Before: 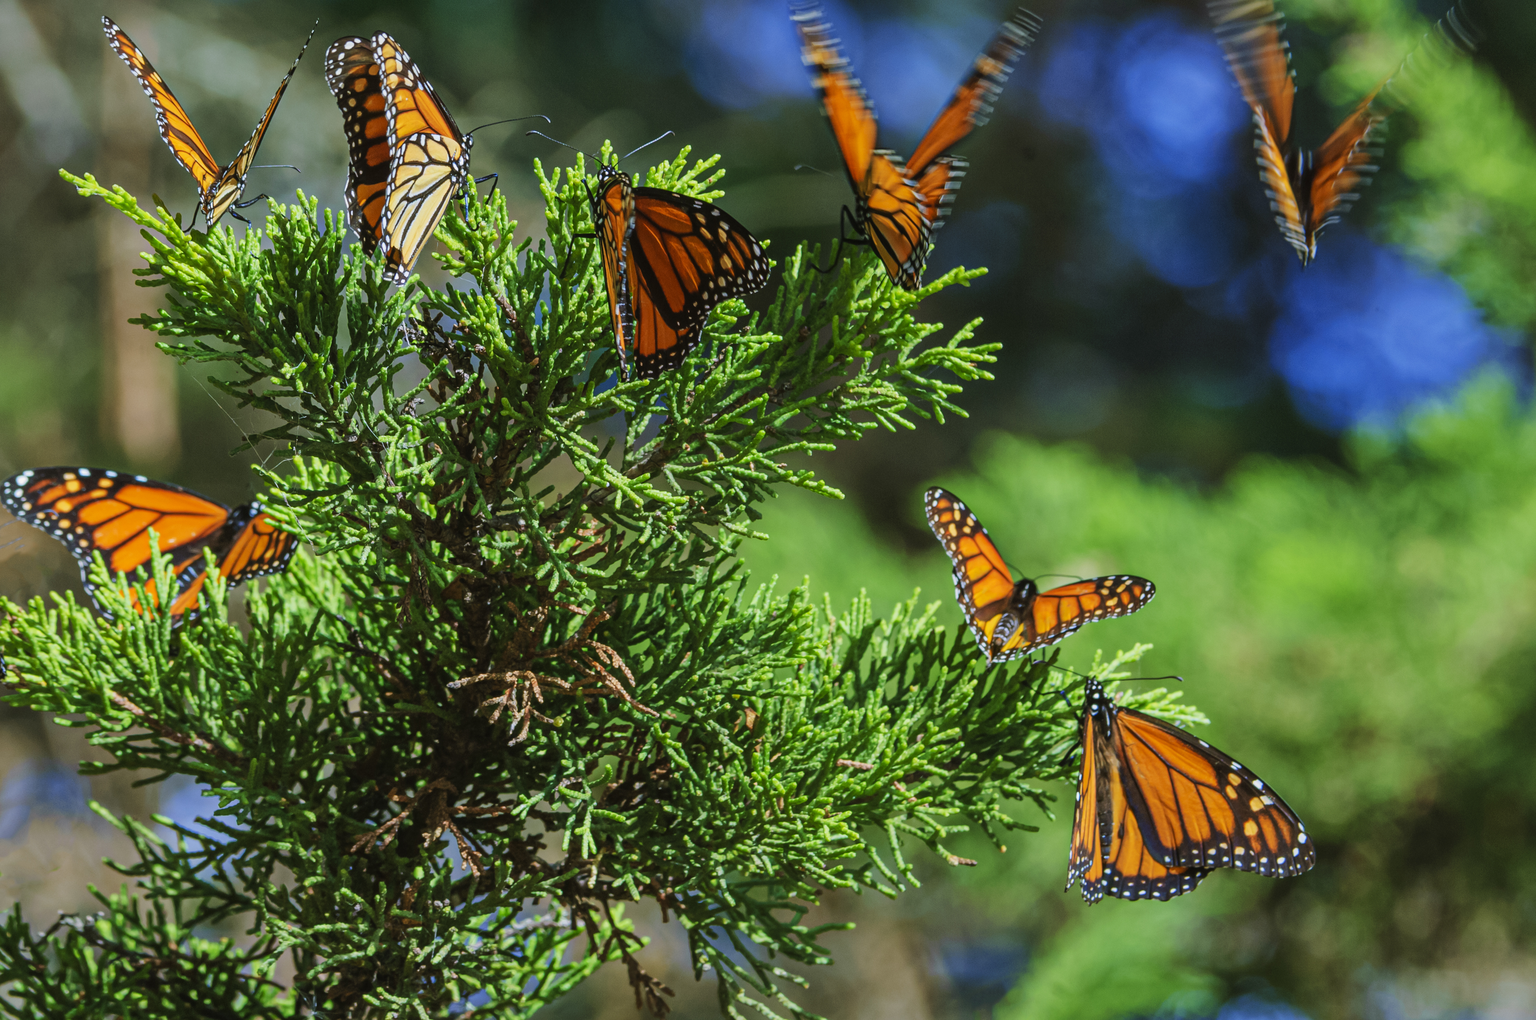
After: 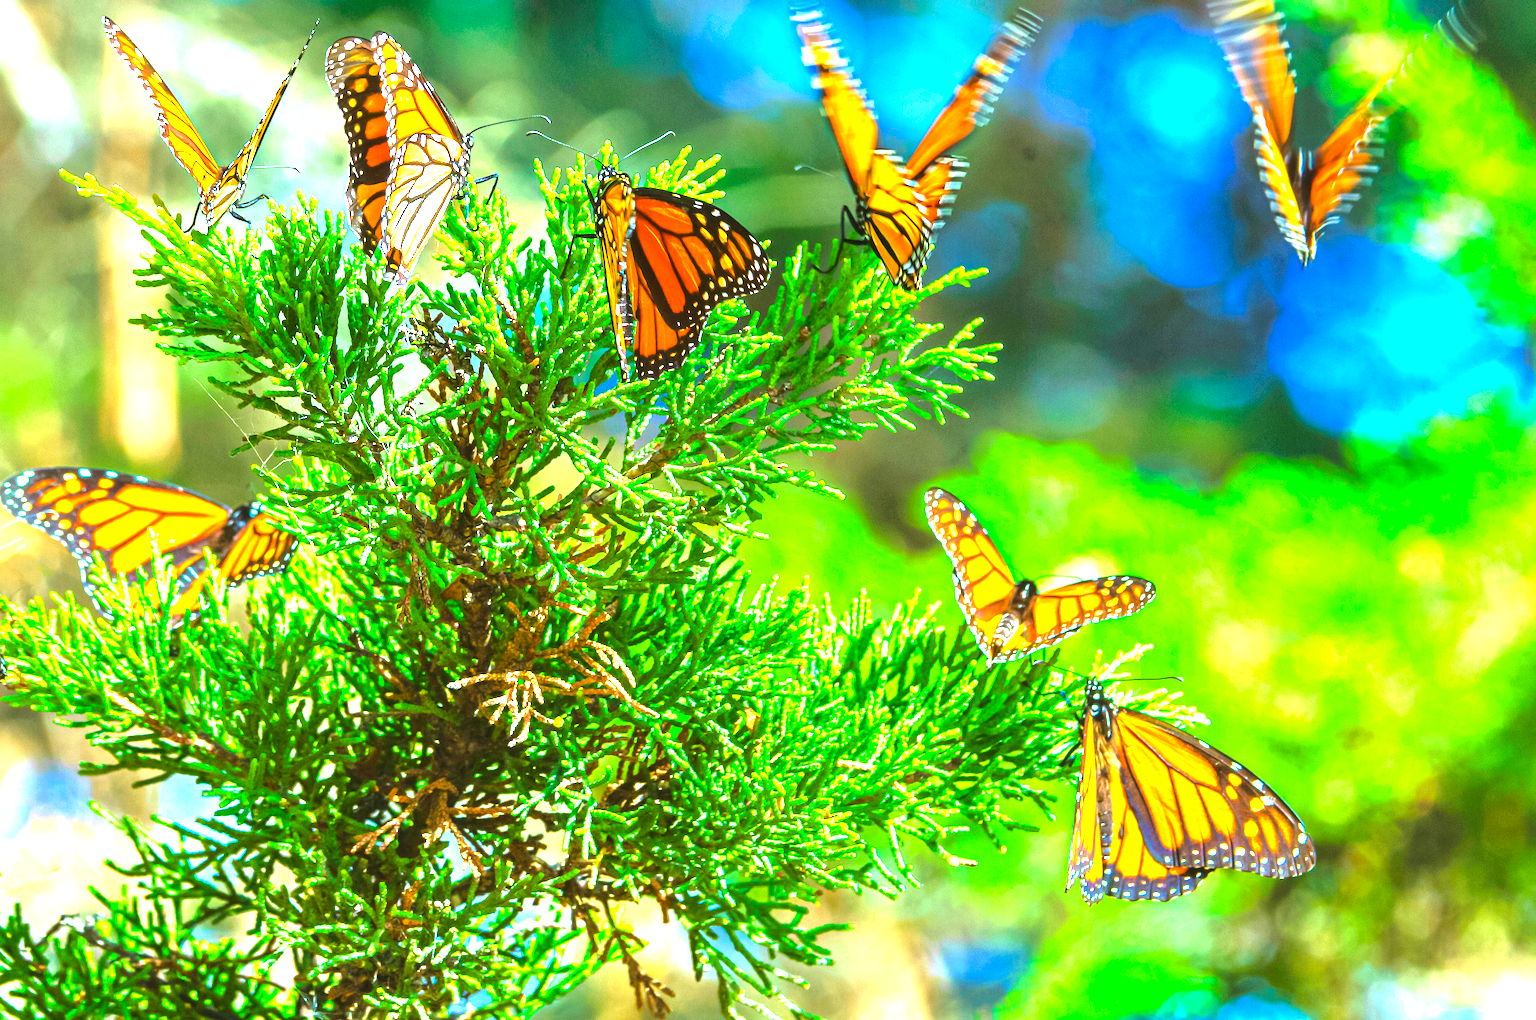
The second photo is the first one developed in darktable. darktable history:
exposure: black level correction 0, exposure 2.001 EV, compensate exposure bias true, compensate highlight preservation false
color balance rgb: perceptual saturation grading › global saturation 24.939%, perceptual brilliance grading › mid-tones 9.192%, perceptual brilliance grading › shadows 14.671%, global vibrance 20%
